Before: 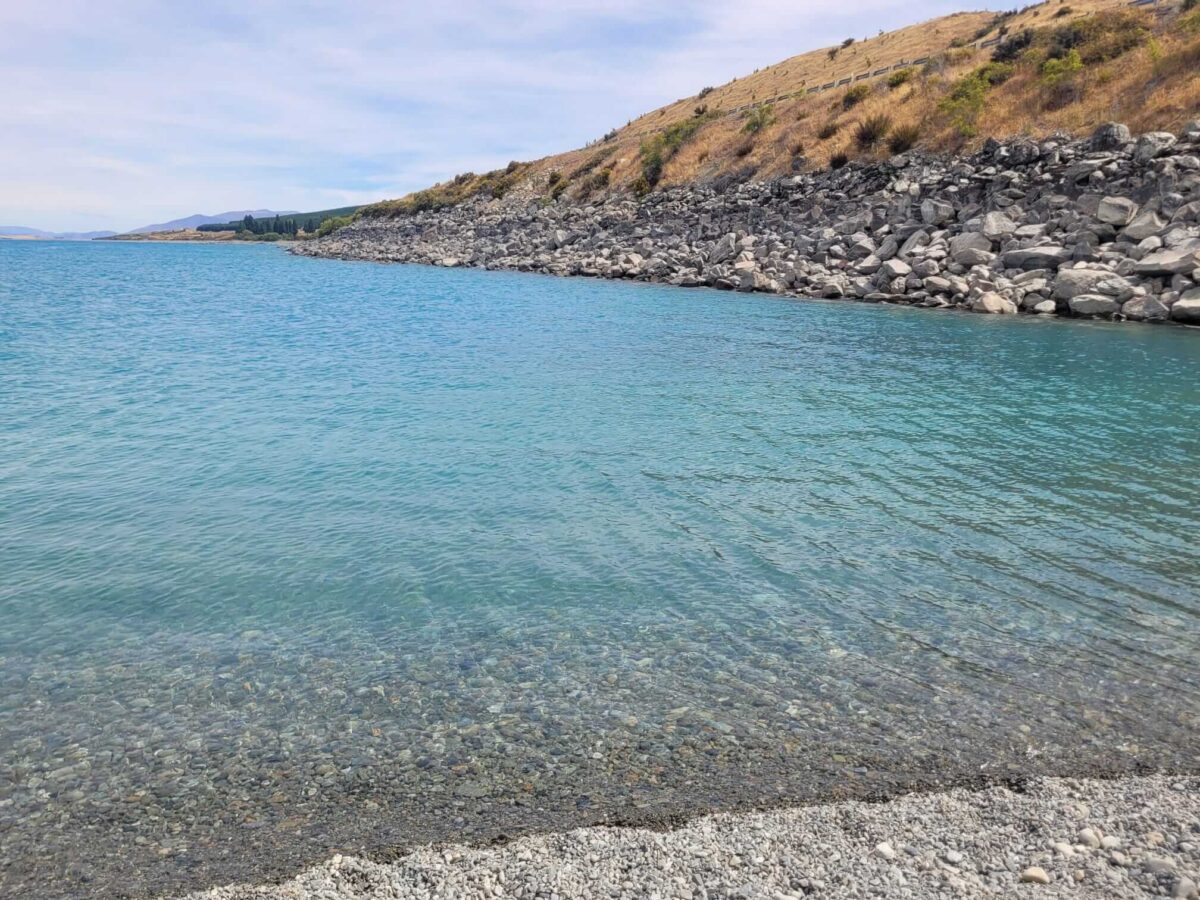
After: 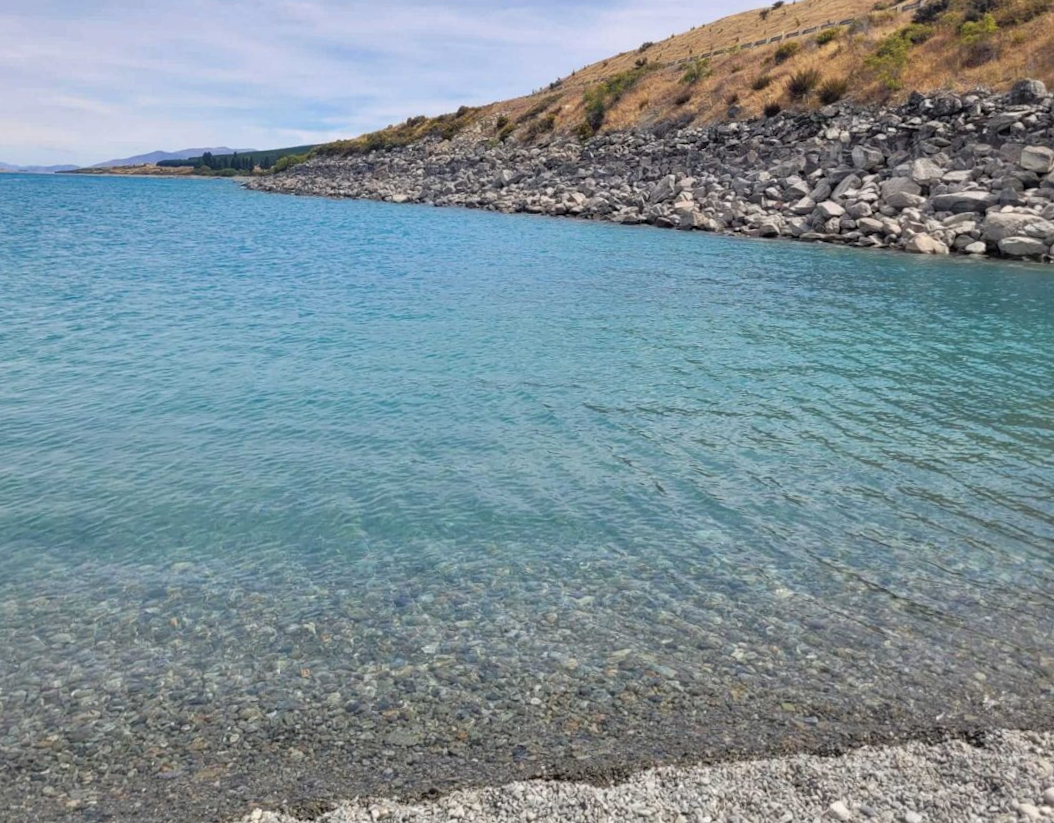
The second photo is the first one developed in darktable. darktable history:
shadows and highlights: low approximation 0.01, soften with gaussian
rotate and perspective: rotation -1.68°, lens shift (vertical) -0.146, crop left 0.049, crop right 0.912, crop top 0.032, crop bottom 0.96
crop and rotate: angle -2.38°
